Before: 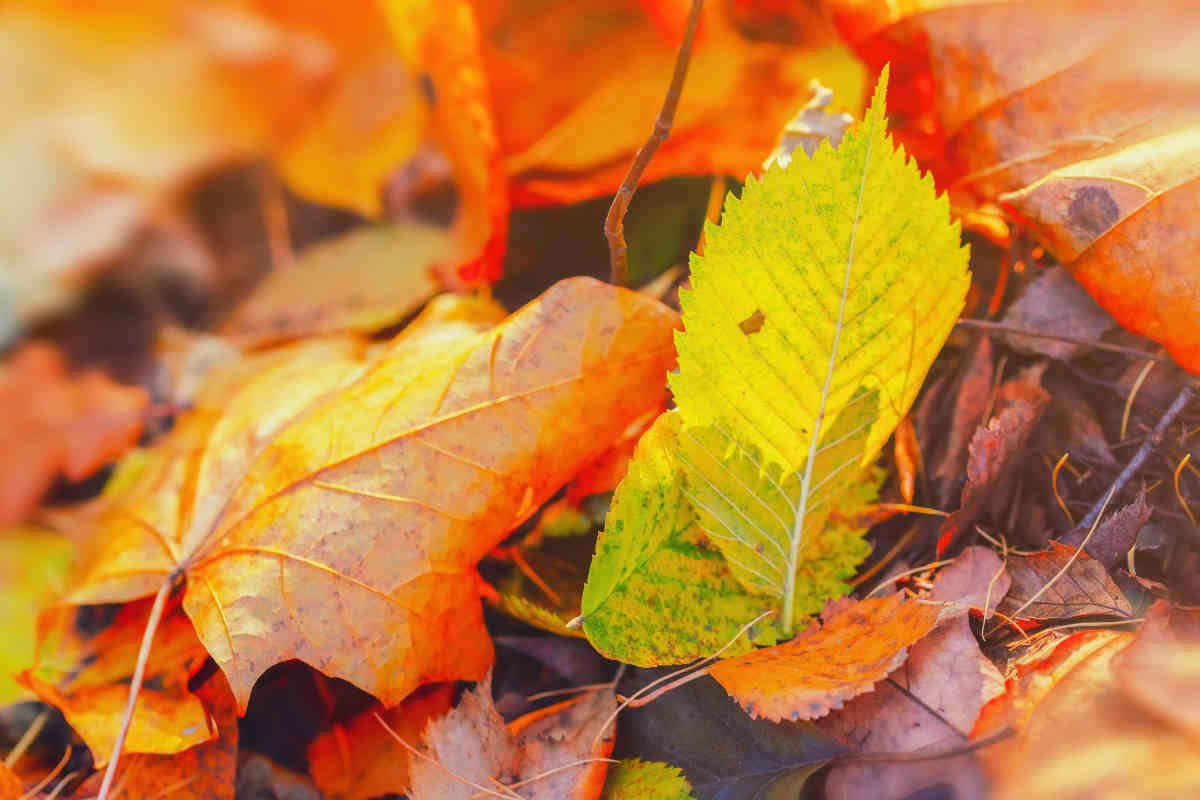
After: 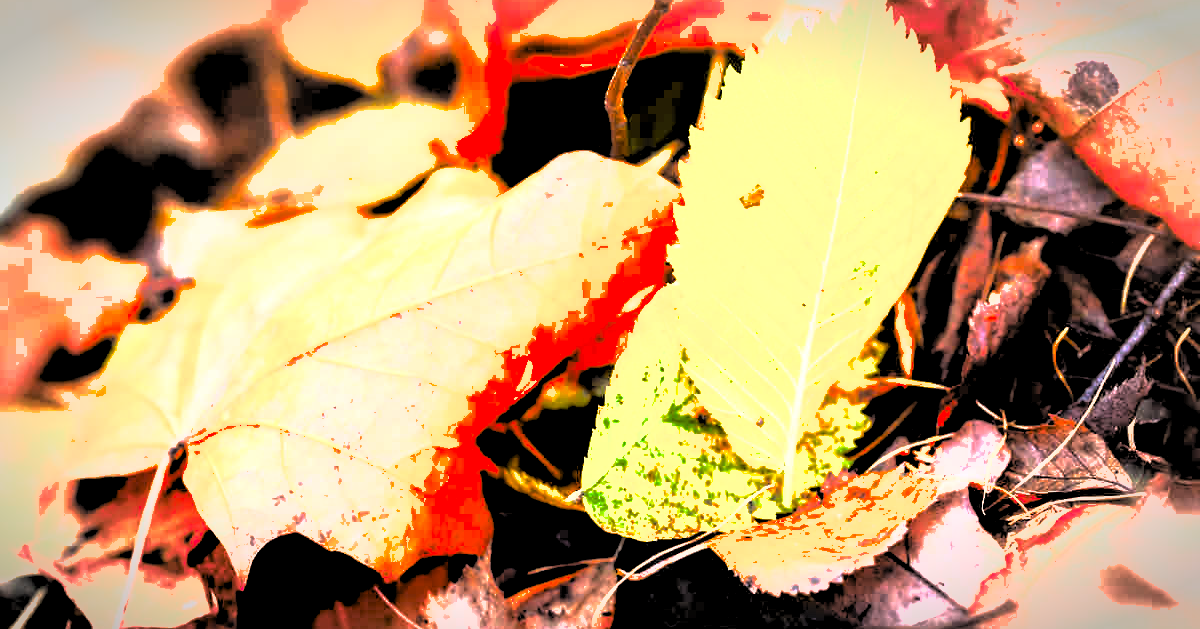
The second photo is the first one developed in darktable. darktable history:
exposure: black level correction 0.016, exposure 1.774 EV, compensate highlight preservation false
sharpen: radius 5.325, amount 0.312, threshold 26.433
vignetting: automatic ratio true
levels: levels [0.514, 0.759, 1]
crop and rotate: top 15.774%, bottom 5.506%
shadows and highlights: on, module defaults
